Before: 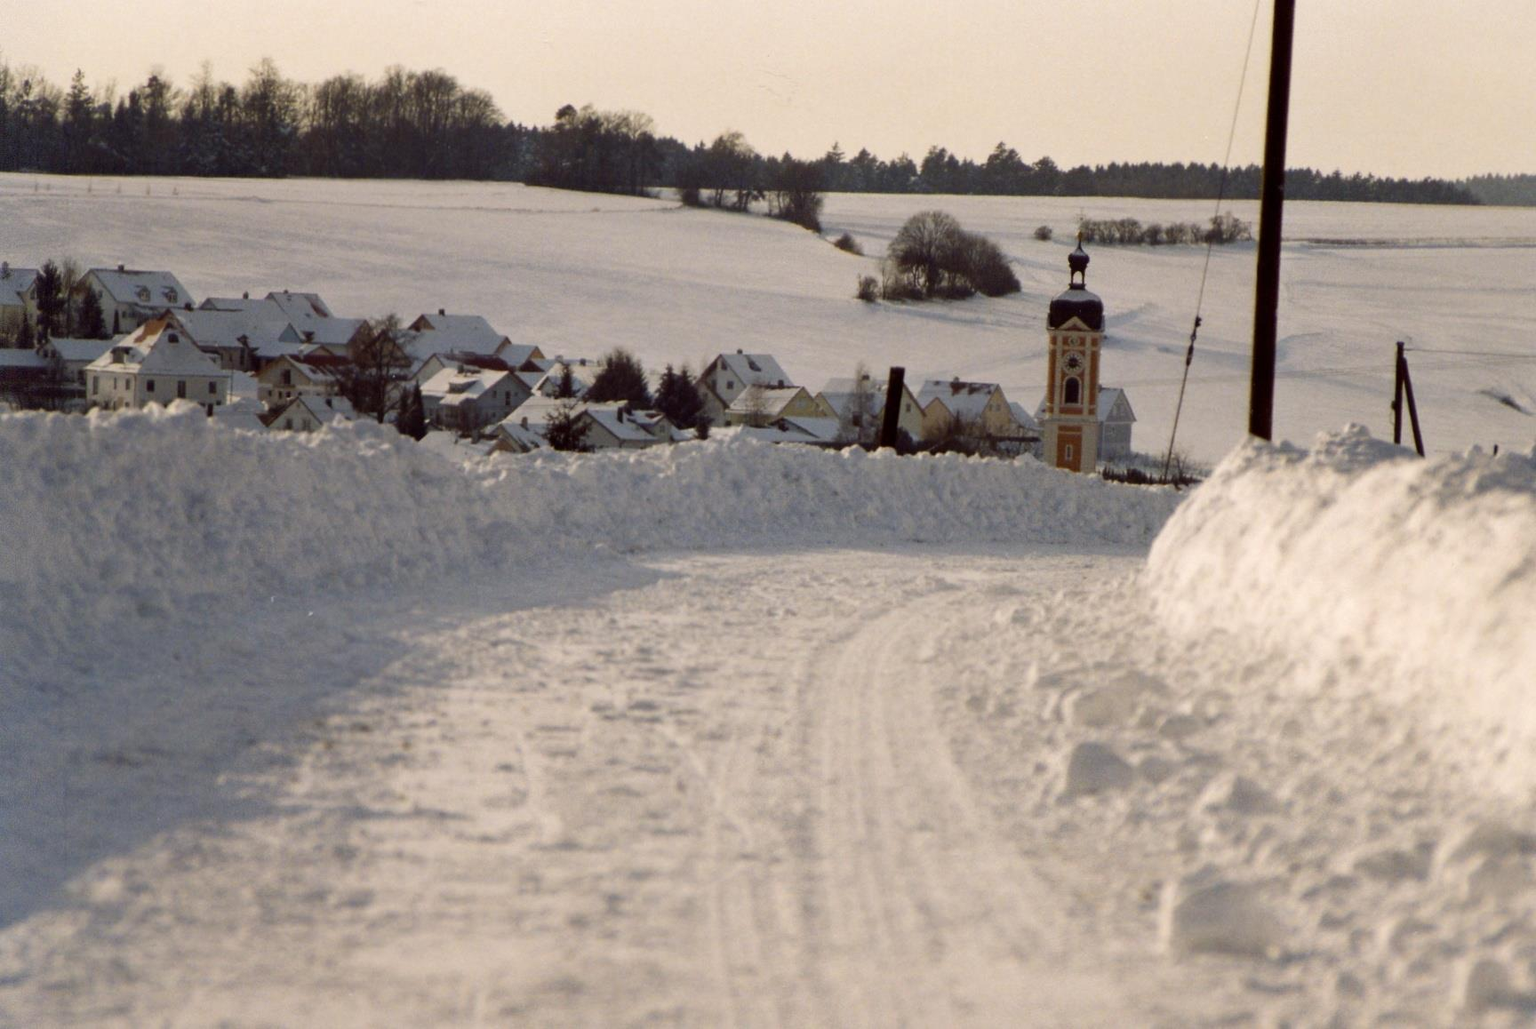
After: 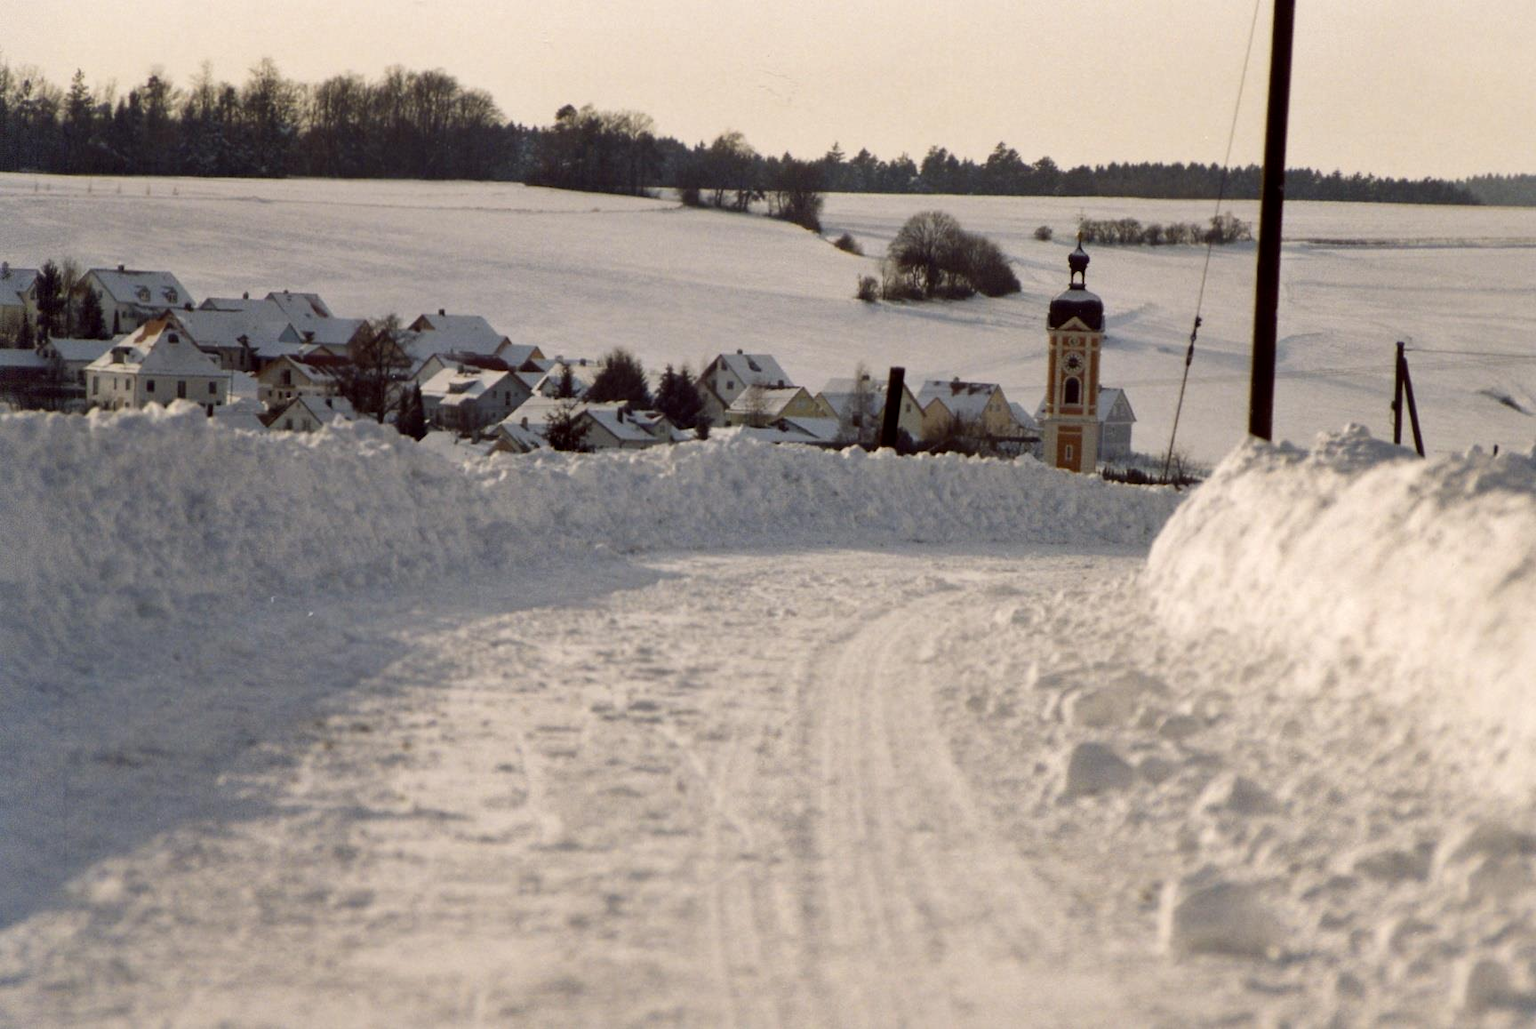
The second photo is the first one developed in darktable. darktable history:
local contrast: mode bilateral grid, contrast 20, coarseness 50, detail 120%, midtone range 0.2
contrast brightness saturation: saturation -0.04
